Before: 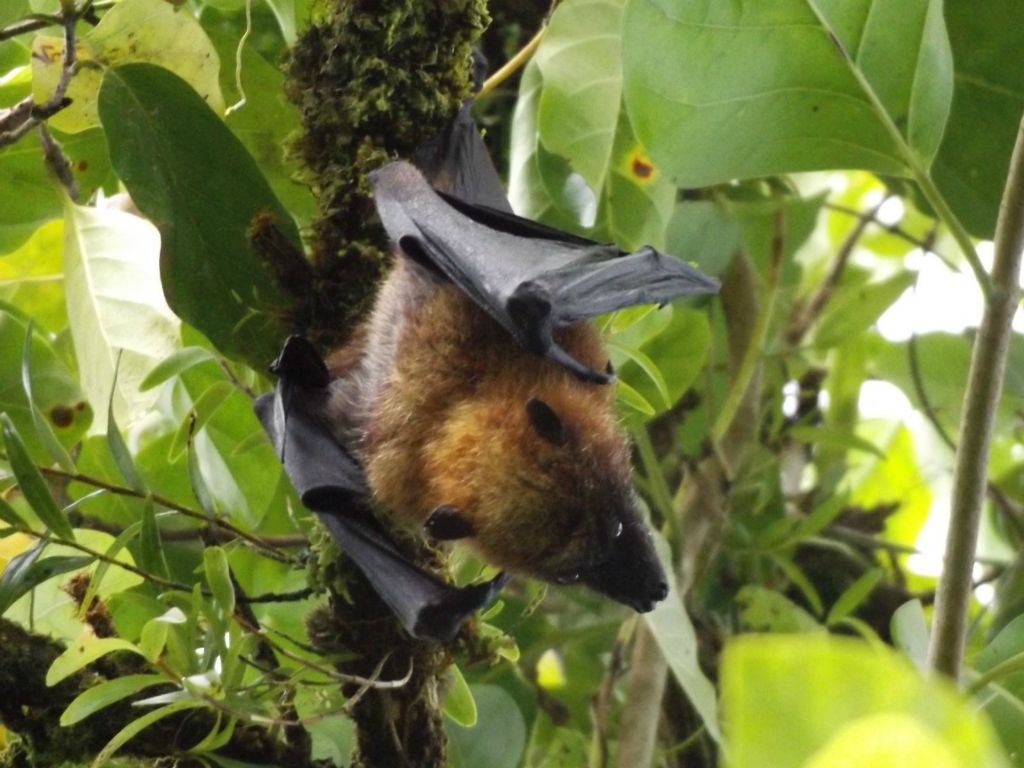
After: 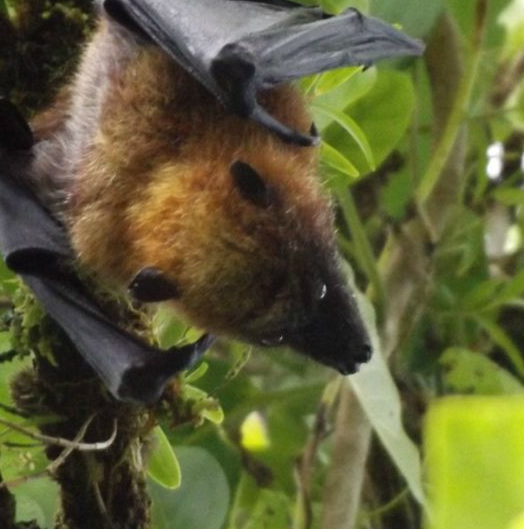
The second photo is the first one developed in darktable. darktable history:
crop and rotate: left 28.962%, top 31.116%, right 19.847%
